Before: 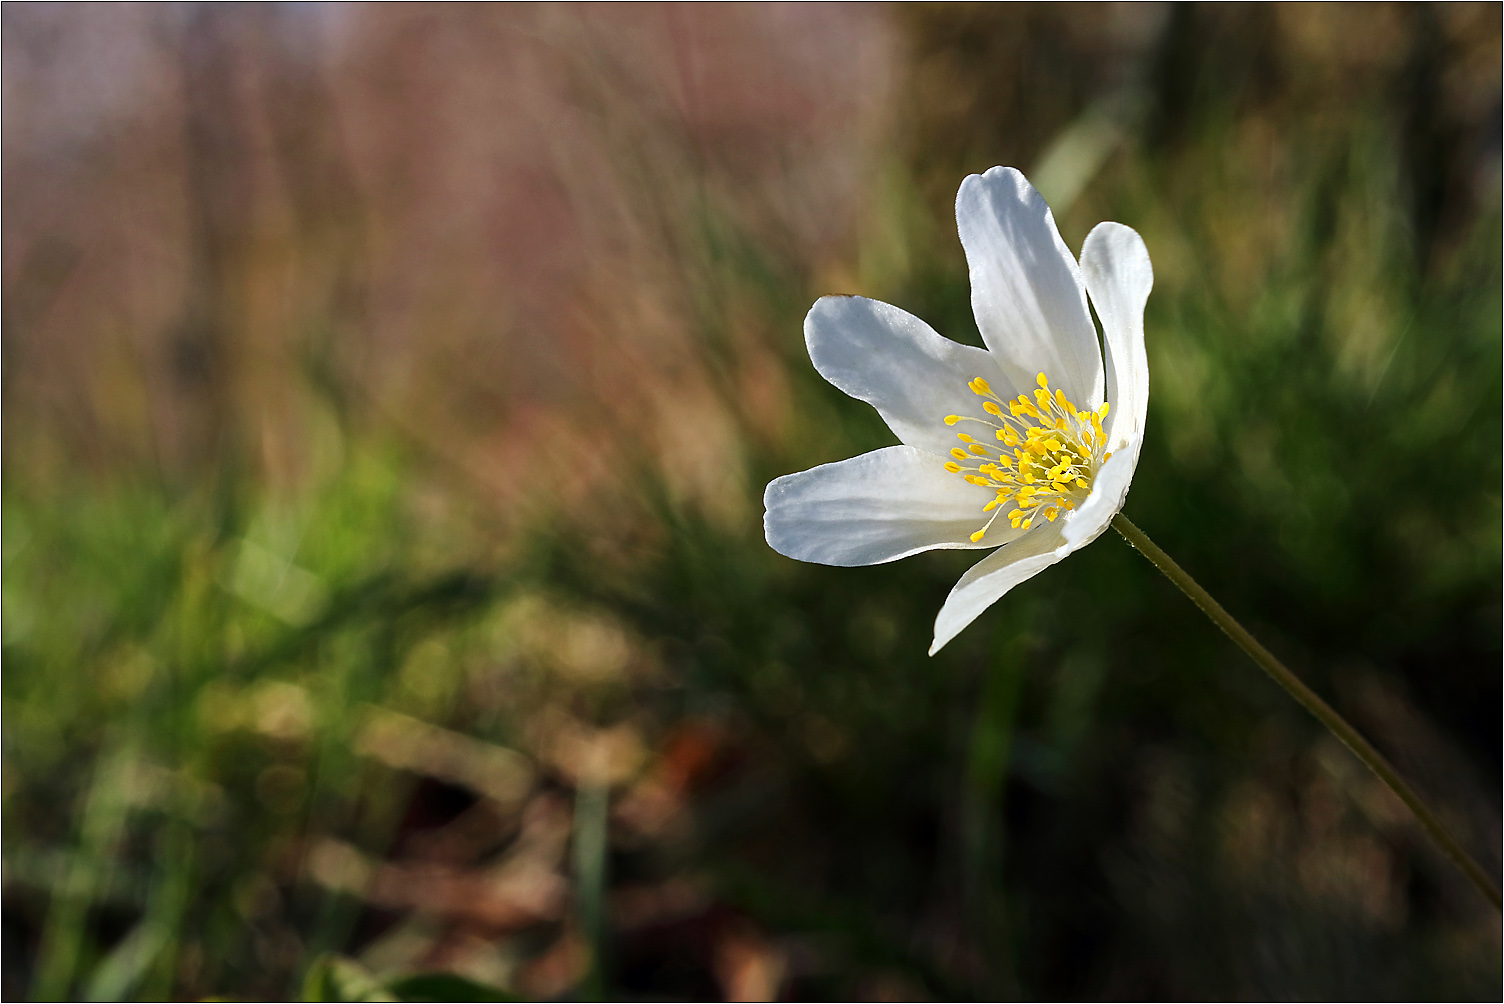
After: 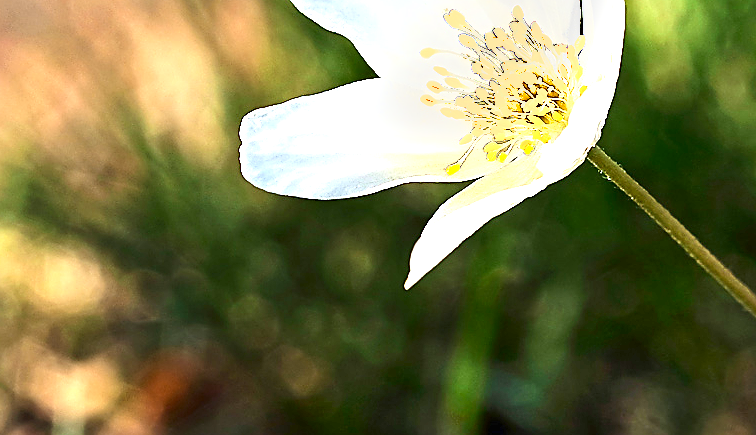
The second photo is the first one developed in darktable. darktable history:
crop: left 34.906%, top 36.582%, right 14.809%, bottom 20.062%
exposure: exposure 0.569 EV, compensate exposure bias true, compensate highlight preservation false
sharpen: on, module defaults
color zones: curves: ch0 [(0, 0.533) (0.126, 0.533) (0.234, 0.533) (0.368, 0.357) (0.5, 0.5) (0.625, 0.5) (0.74, 0.637) (0.875, 0.5)]; ch1 [(0.004, 0.708) (0.129, 0.662) (0.25, 0.5) (0.375, 0.331) (0.496, 0.396) (0.625, 0.649) (0.739, 0.26) (0.875, 0.5) (1, 0.478)]; ch2 [(0, 0.409) (0.132, 0.403) (0.236, 0.558) (0.379, 0.448) (0.5, 0.5) (0.625, 0.5) (0.691, 0.39) (0.875, 0.5)], mix -128.99%
contrast brightness saturation: contrast 0.15, brightness -0.005, saturation 0.104
shadows and highlights: radius 47.65, white point adjustment 6.79, compress 79.68%, soften with gaussian
